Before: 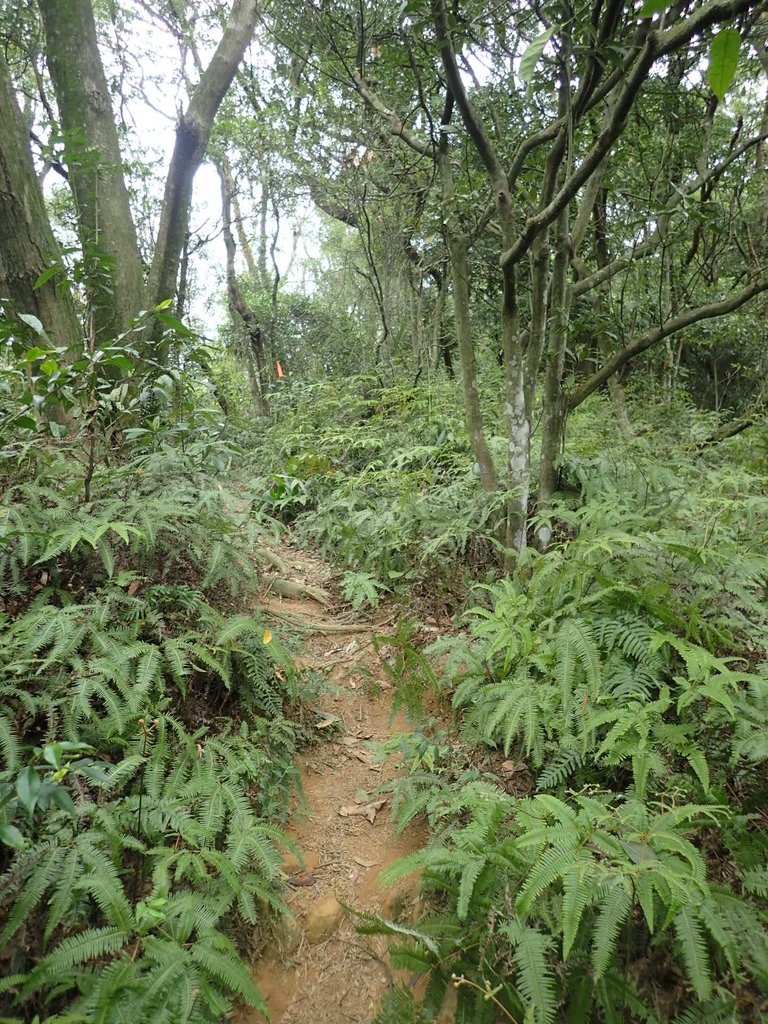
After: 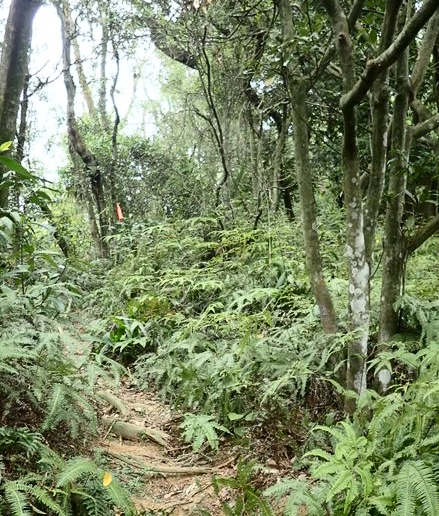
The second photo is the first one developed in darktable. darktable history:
crop: left 20.932%, top 15.471%, right 21.848%, bottom 34.081%
contrast brightness saturation: contrast 0.28
